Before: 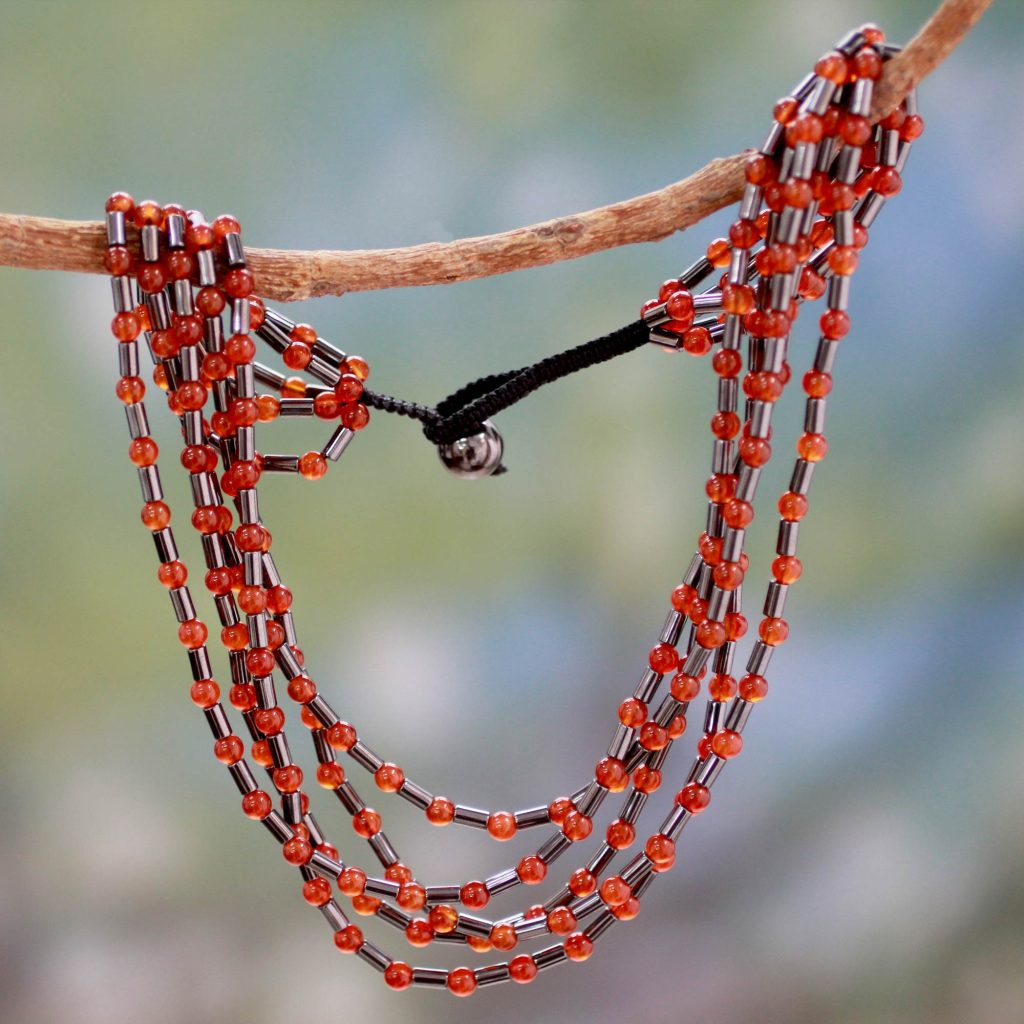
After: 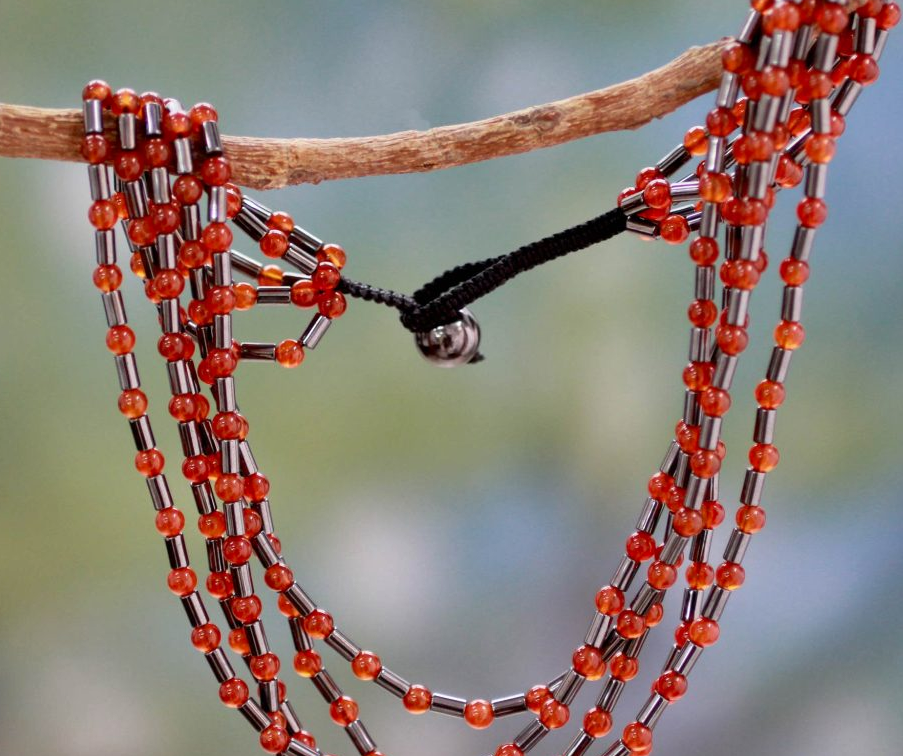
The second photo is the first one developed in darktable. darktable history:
shadows and highlights: shadows 17.46, highlights -84.92, soften with gaussian
crop and rotate: left 2.287%, top 11.002%, right 9.492%, bottom 15.126%
